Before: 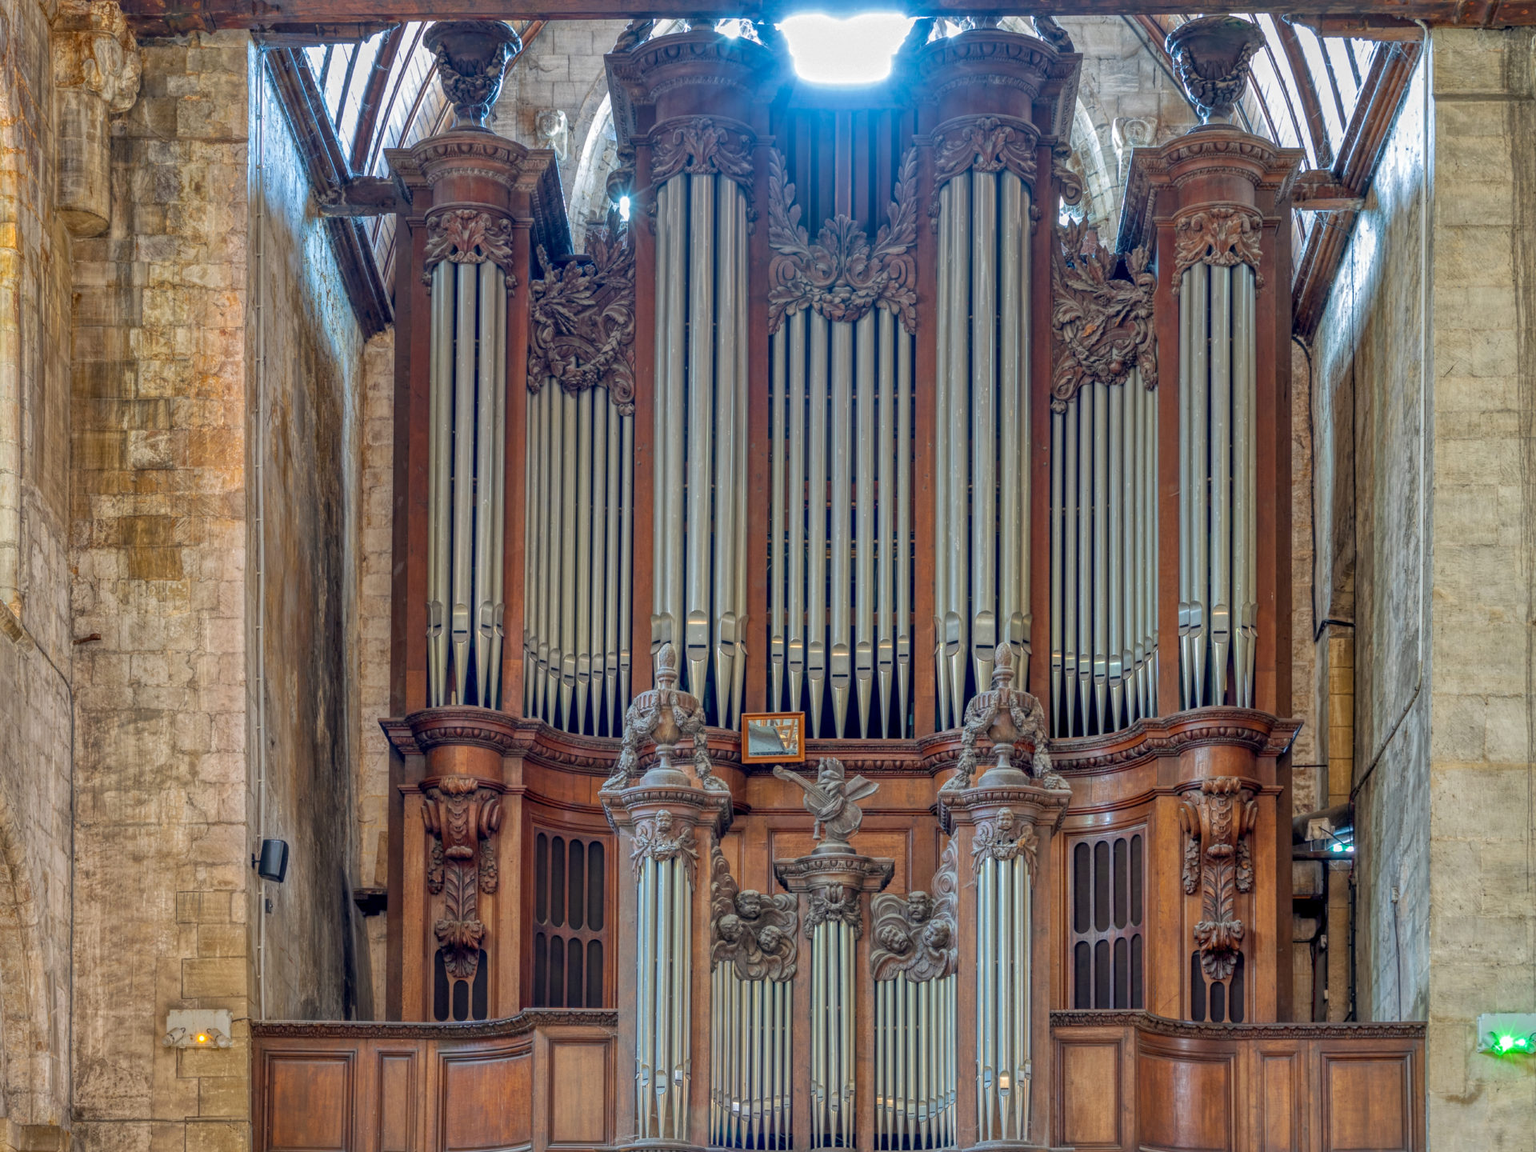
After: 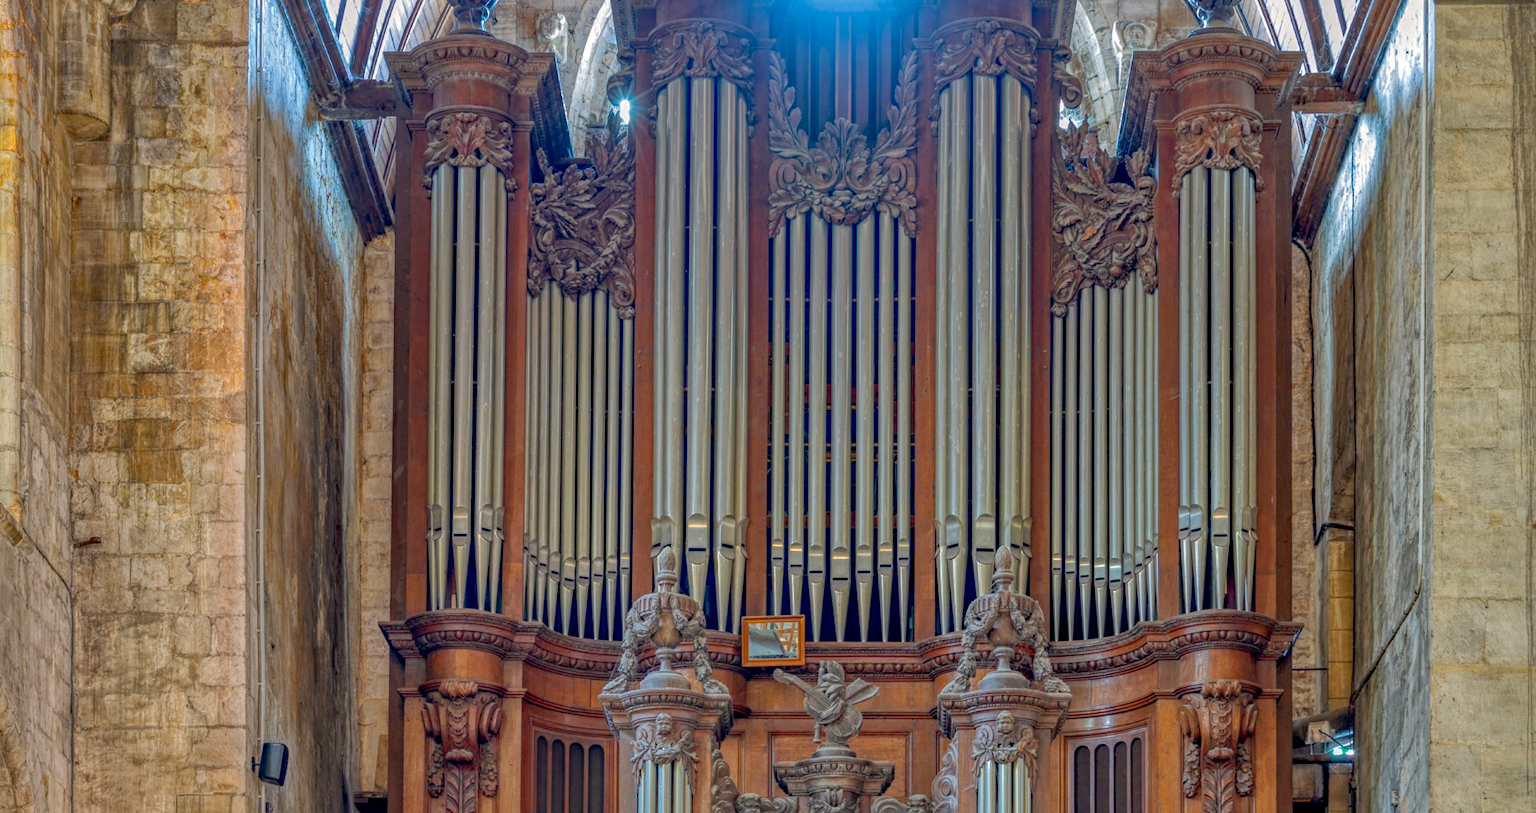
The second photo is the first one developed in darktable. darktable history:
haze removal: strength 0.292, distance 0.251, compatibility mode true, adaptive false
crop and rotate: top 8.418%, bottom 20.928%
sharpen: radius 5.342, amount 0.313, threshold 26.34
shadows and highlights: on, module defaults
